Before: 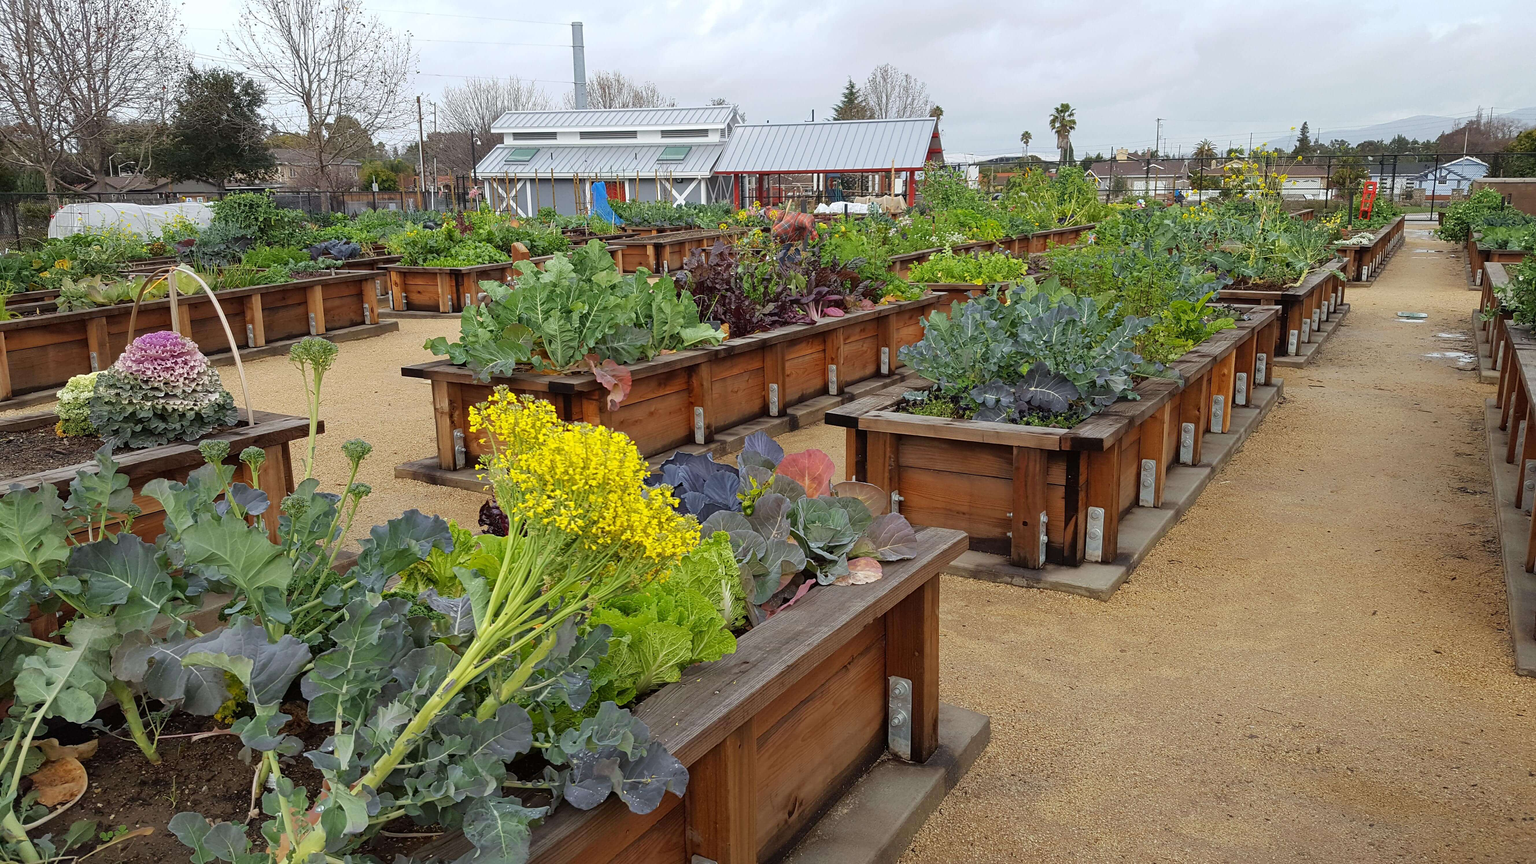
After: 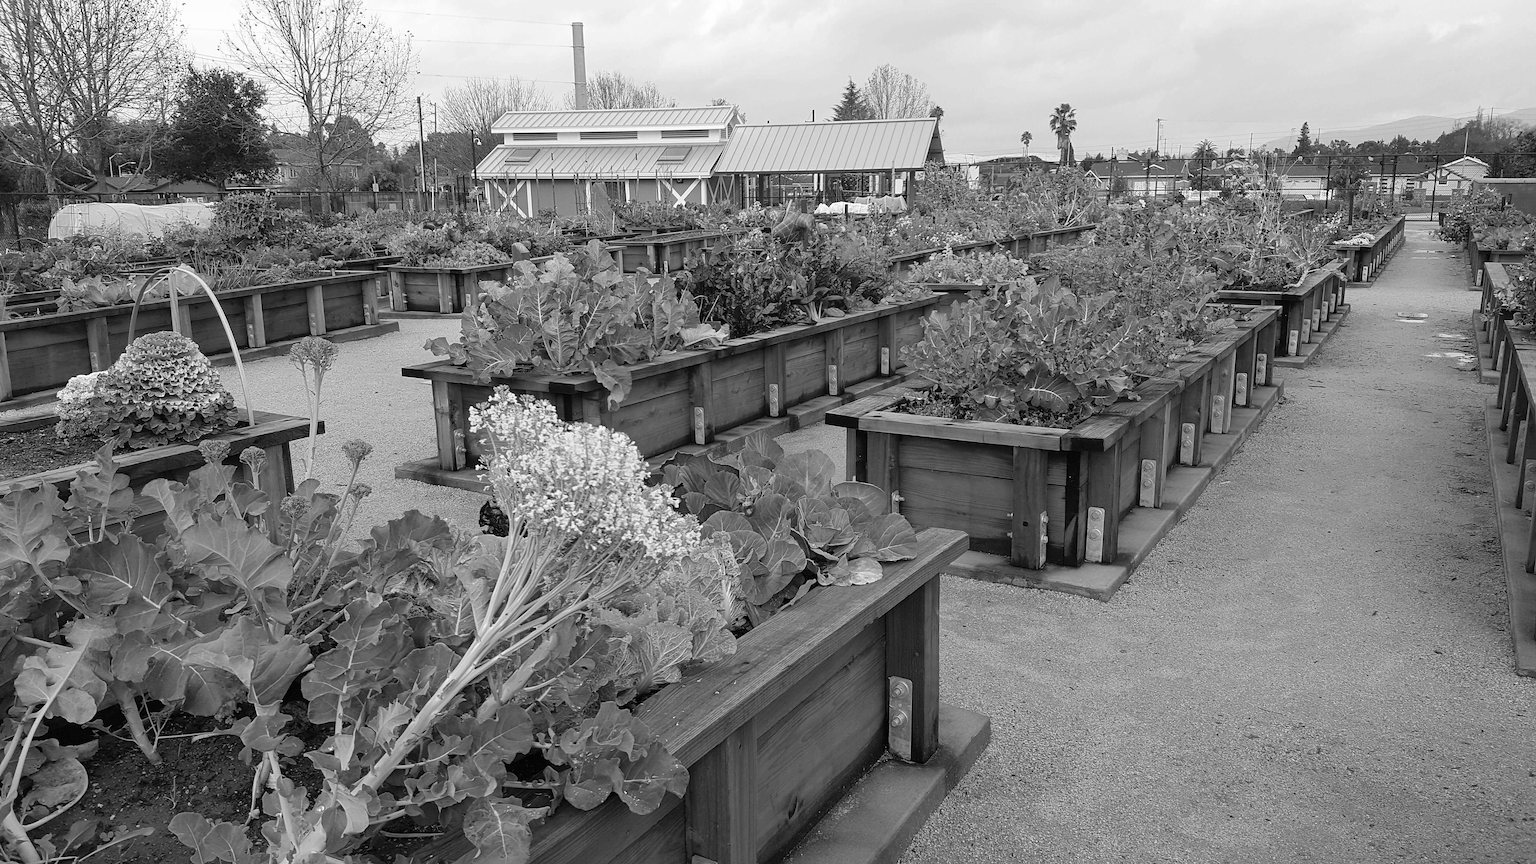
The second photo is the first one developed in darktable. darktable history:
sharpen: amount 0.2
monochrome: size 3.1
